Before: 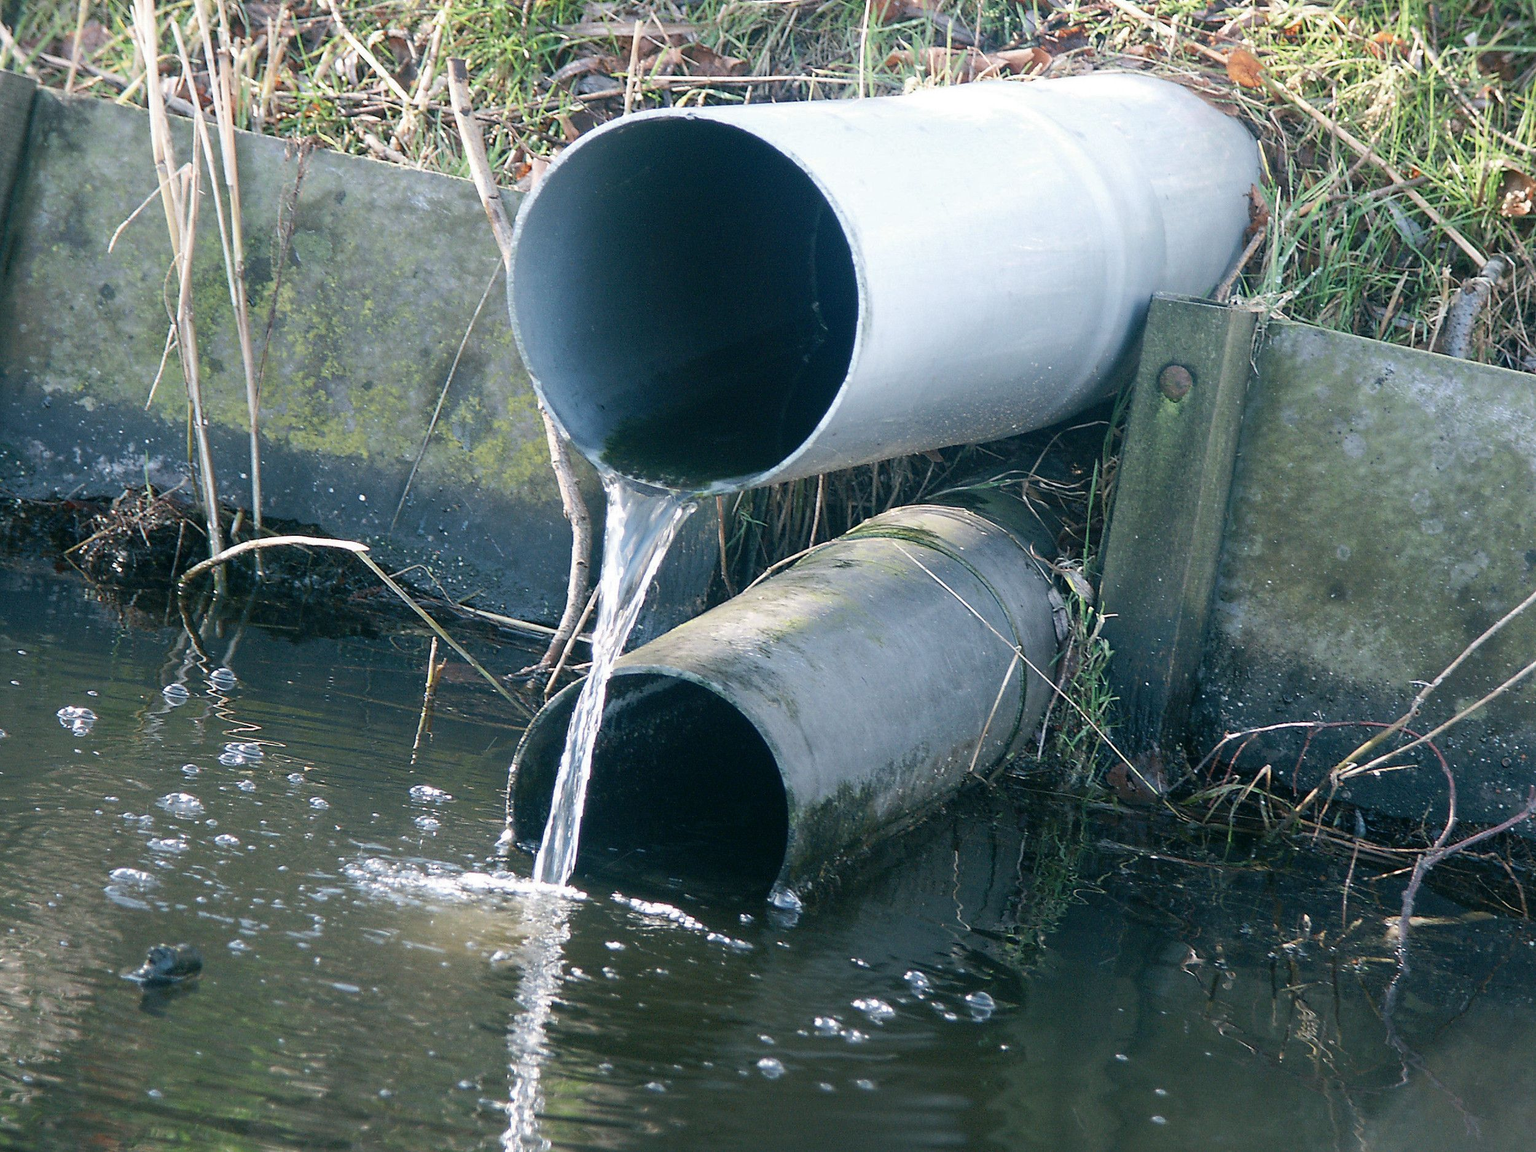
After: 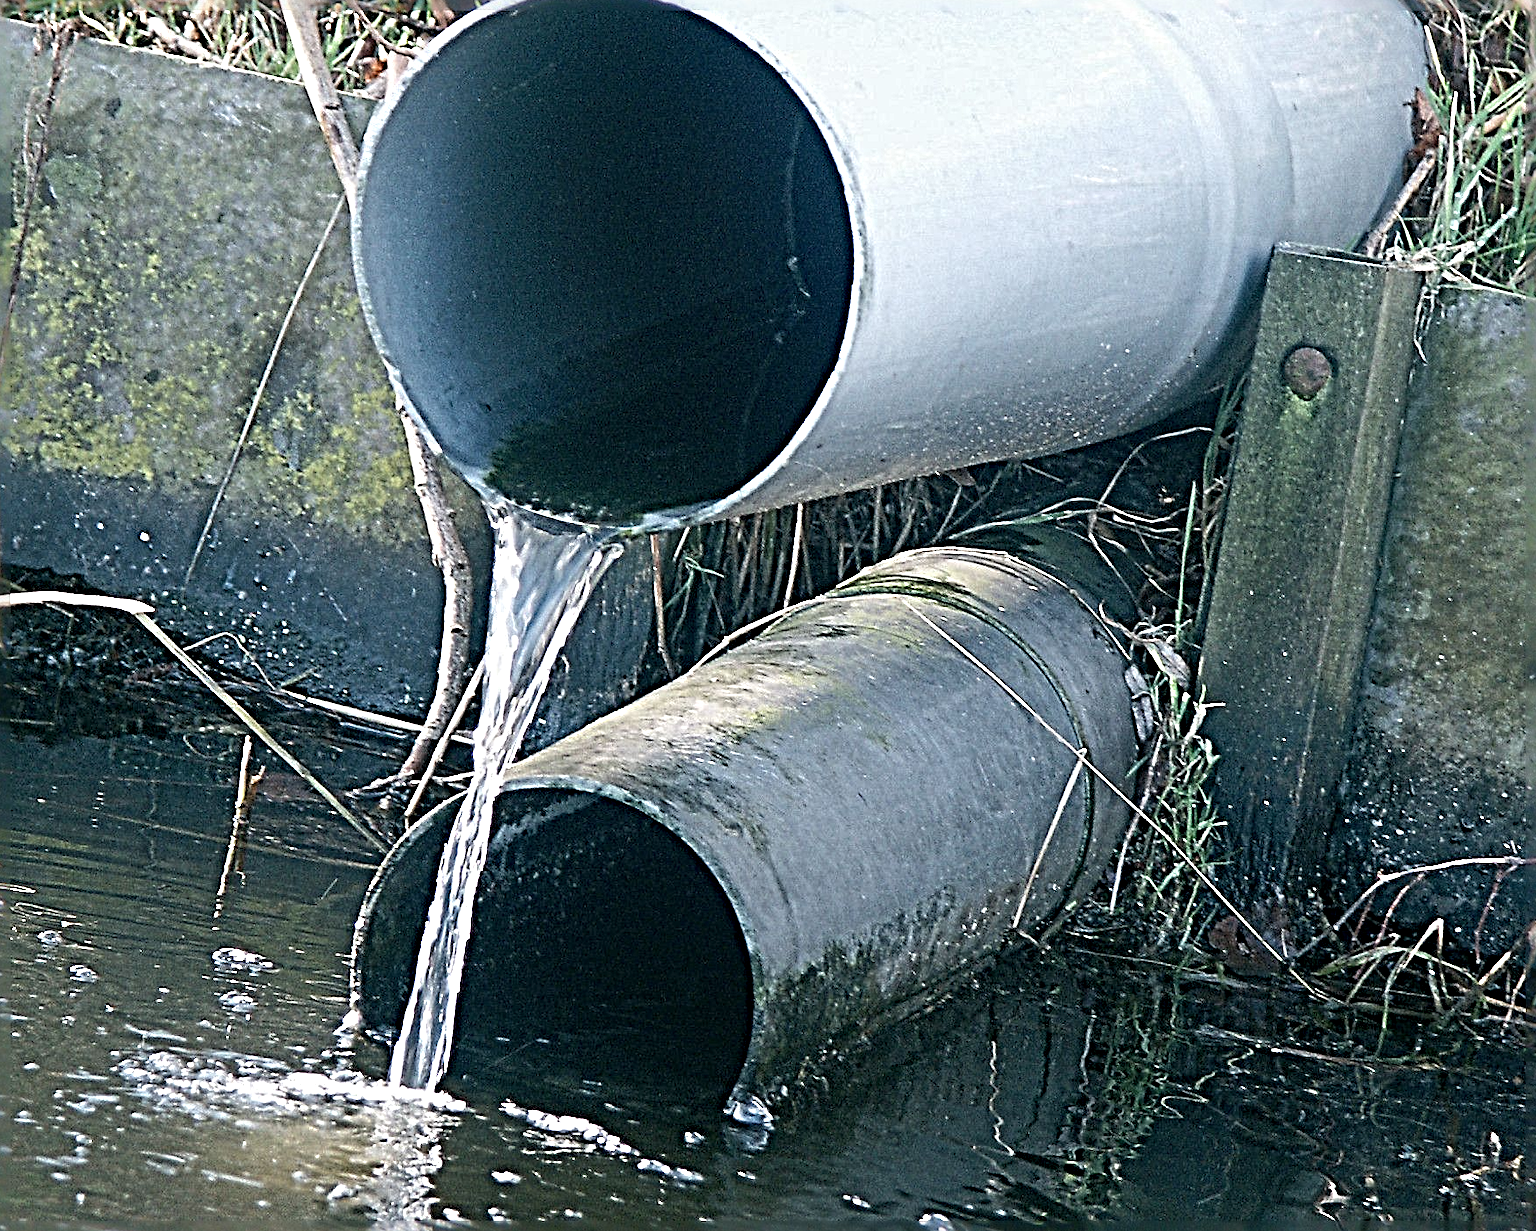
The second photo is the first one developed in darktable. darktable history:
sharpen: radius 6.3, amount 1.8, threshold 0
crop and rotate: left 17.046%, top 10.659%, right 12.989%, bottom 14.553%
